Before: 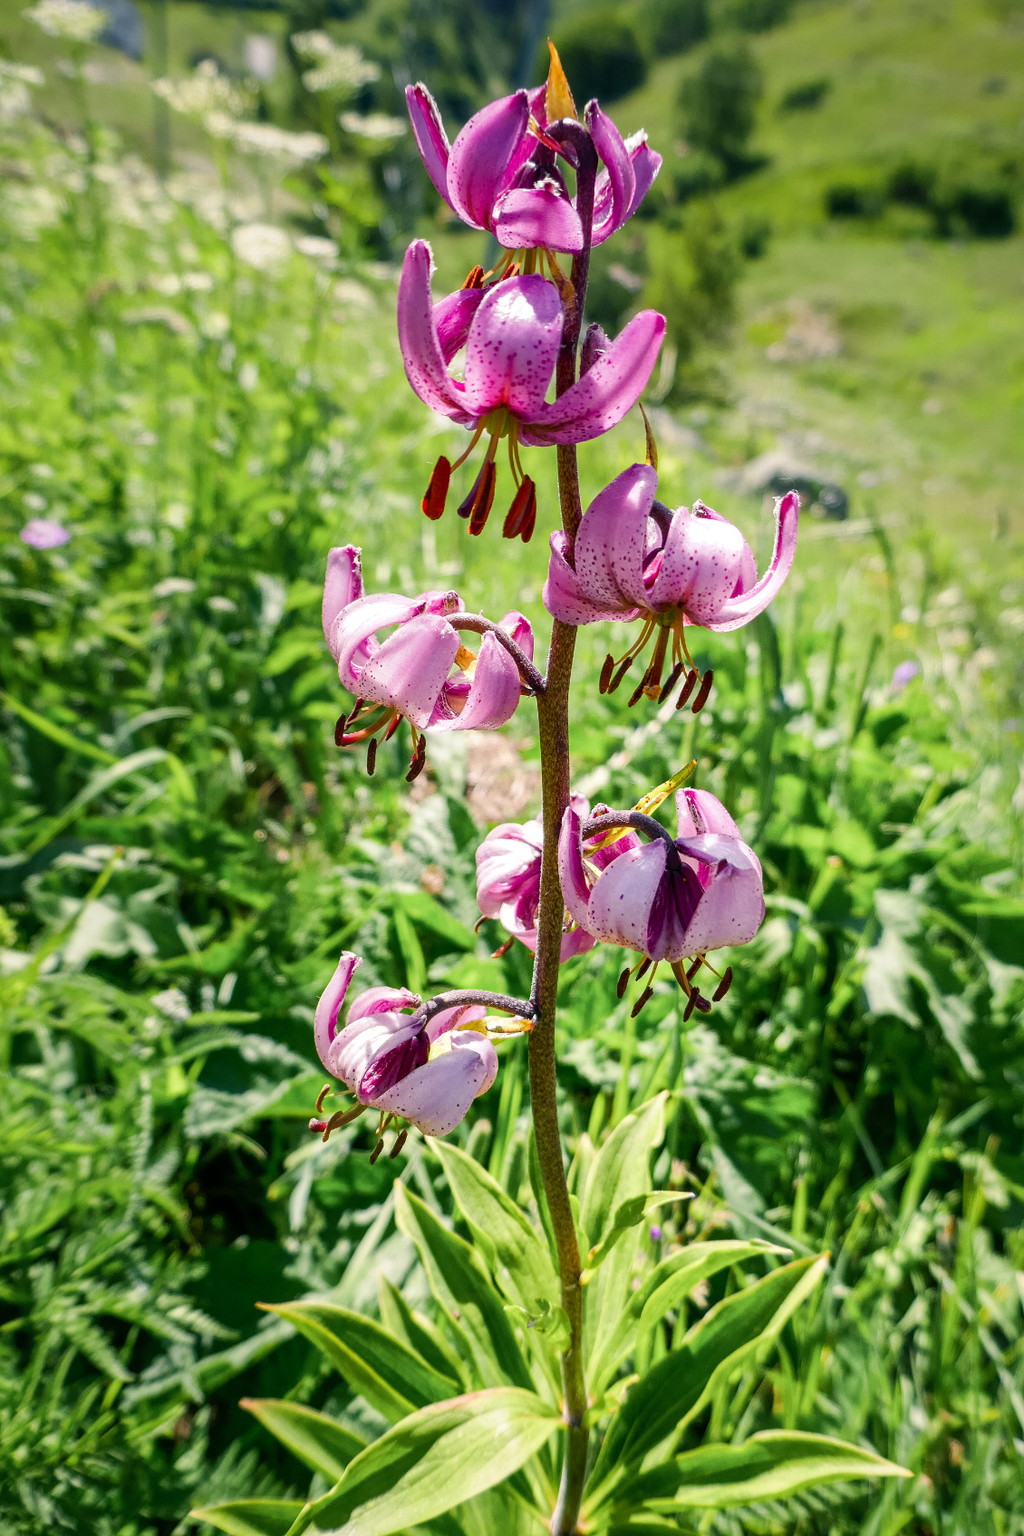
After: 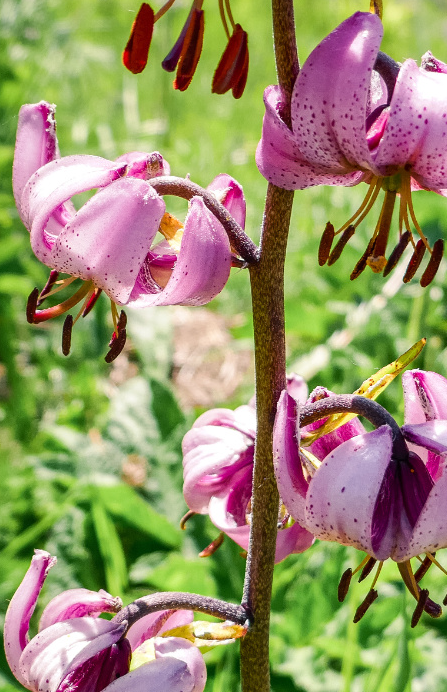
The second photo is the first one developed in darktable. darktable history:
crop: left 30.378%, top 29.505%, right 30.003%, bottom 29.626%
